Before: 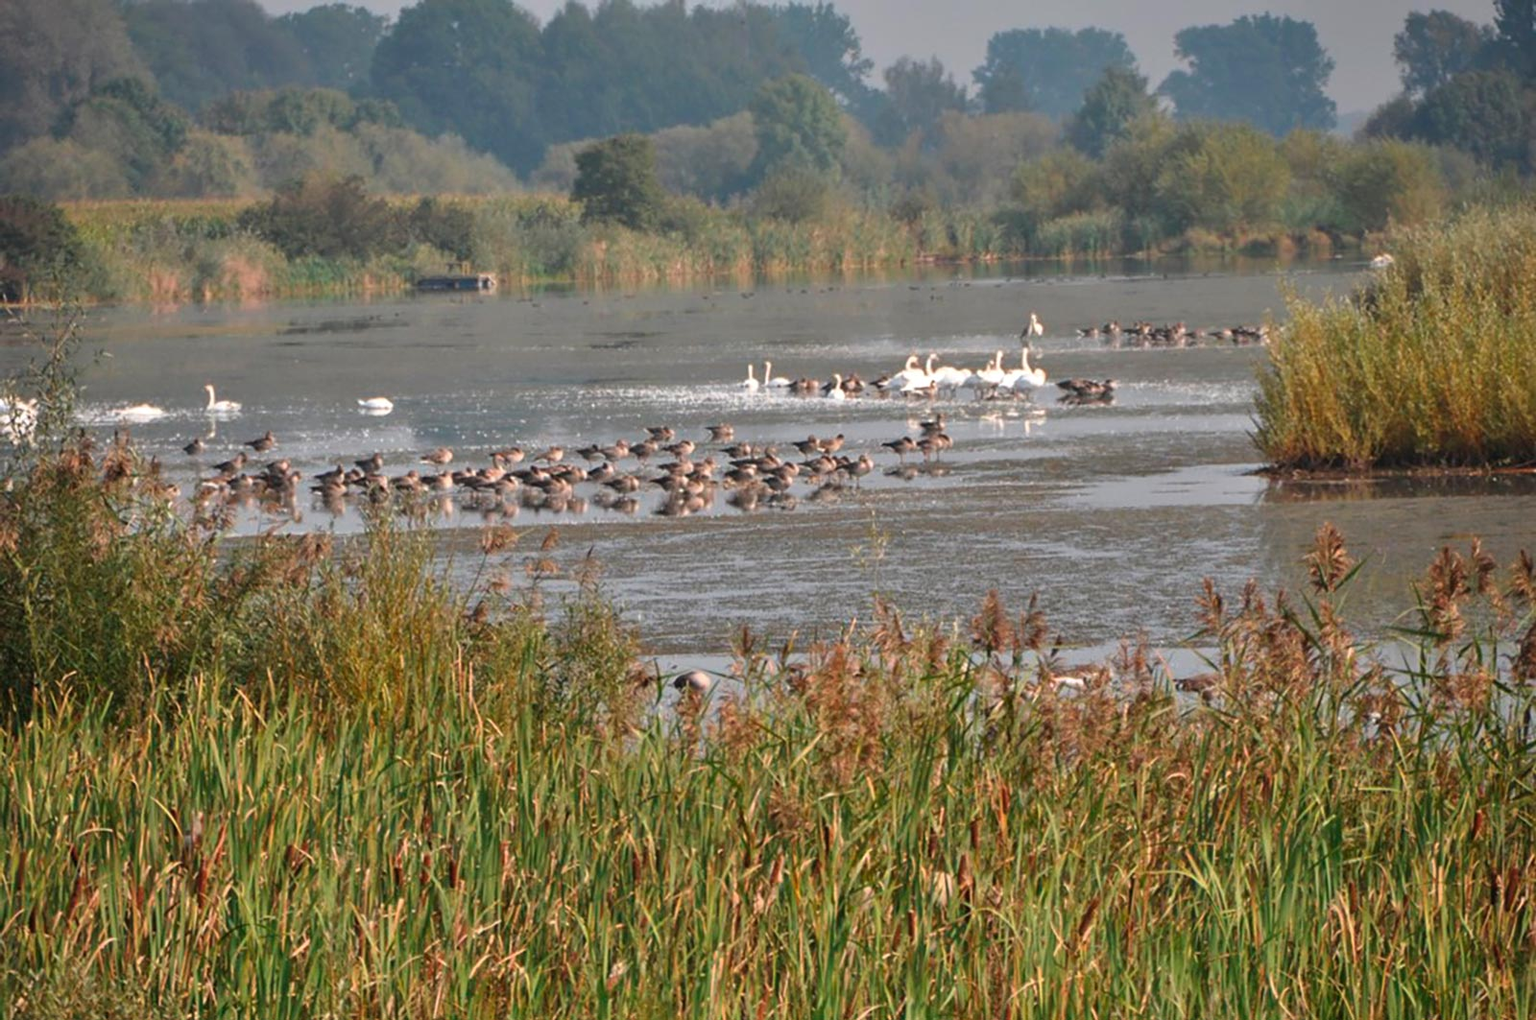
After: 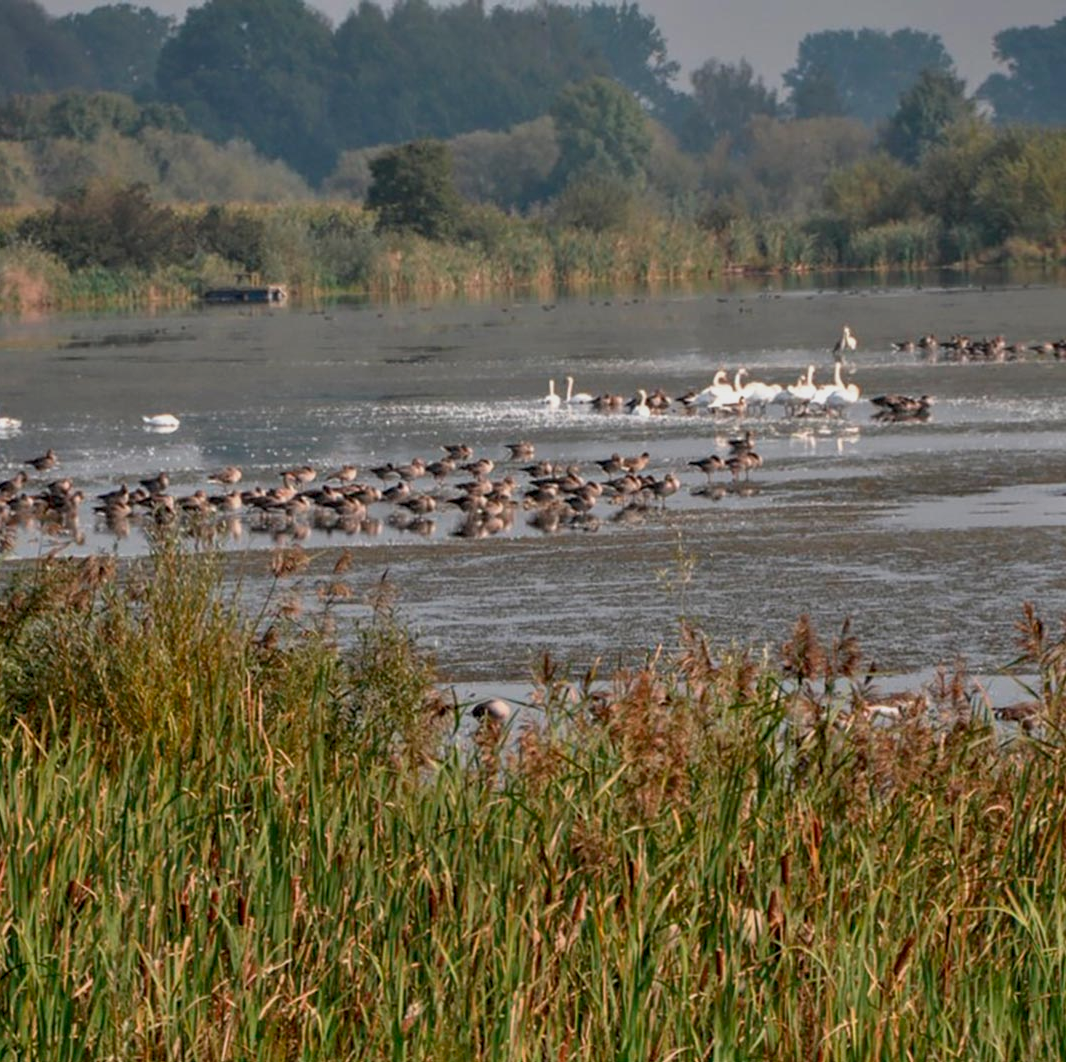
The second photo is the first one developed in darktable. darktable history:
local contrast: on, module defaults
exposure: black level correction 0.011, exposure -0.478 EV, compensate highlight preservation false
crop and rotate: left 14.436%, right 18.898%
